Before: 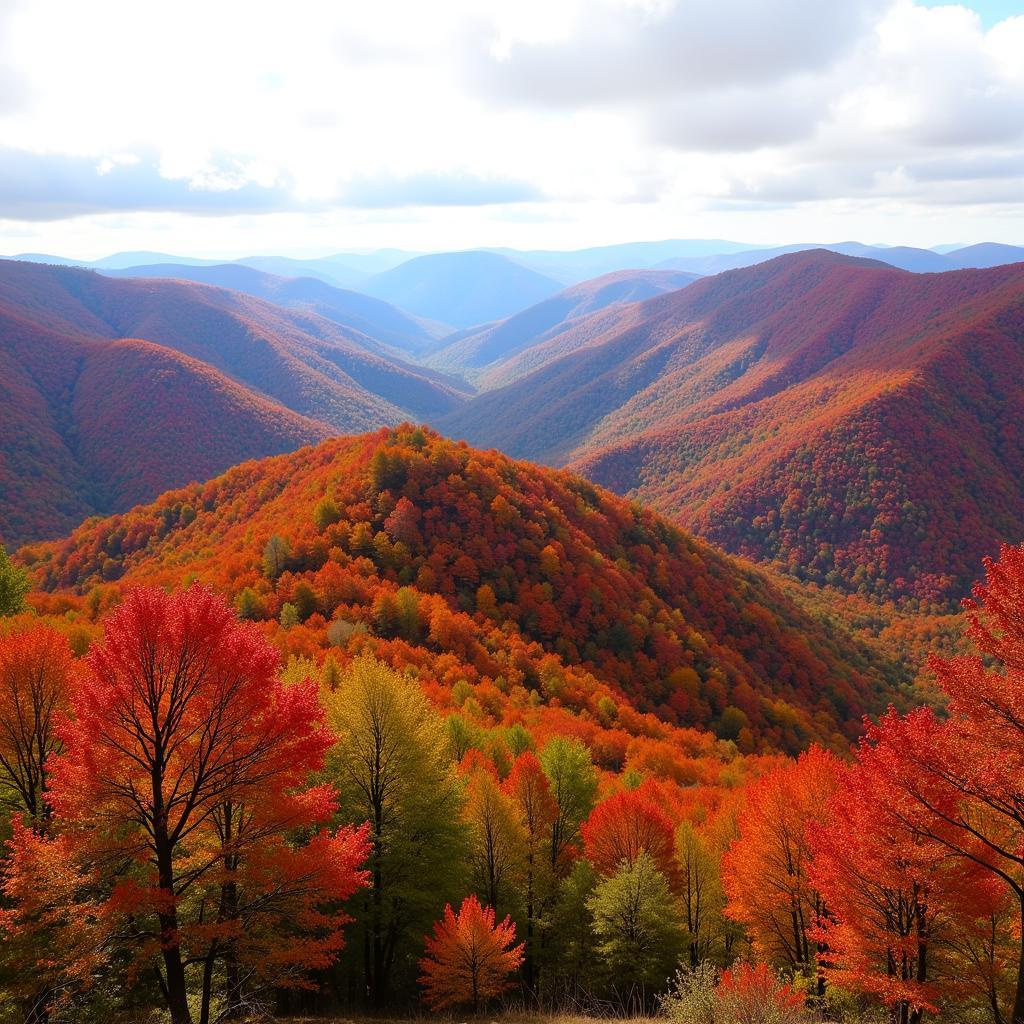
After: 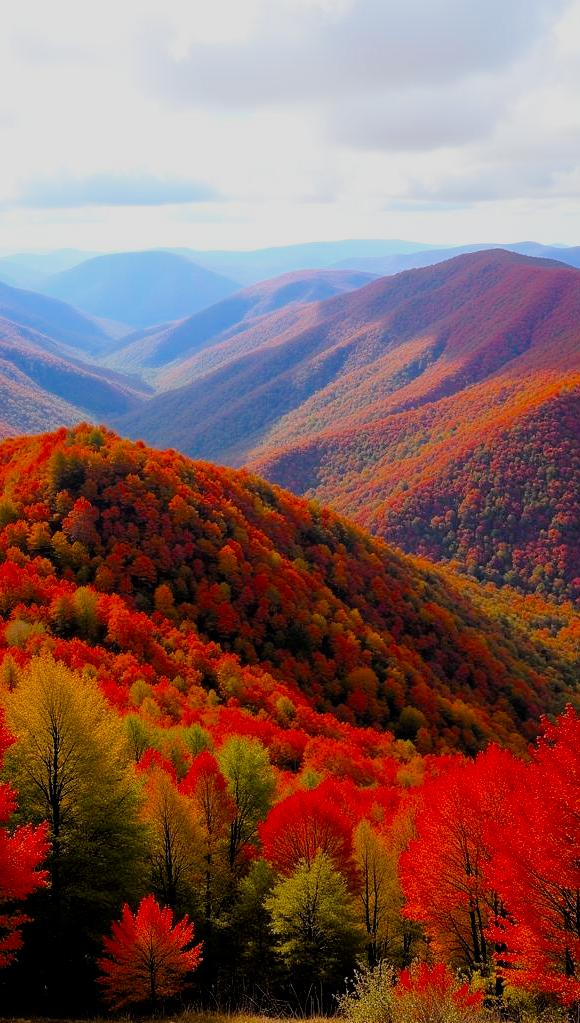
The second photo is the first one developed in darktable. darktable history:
filmic rgb: black relative exposure -7.6 EV, white relative exposure 4.64 EV, threshold 3 EV, target black luminance 0%, hardness 3.55, latitude 50.51%, contrast 1.033, highlights saturation mix 10%, shadows ↔ highlights balance -0.198%, color science v4 (2020), enable highlight reconstruction true
crop: left 31.458%, top 0%, right 11.876%
